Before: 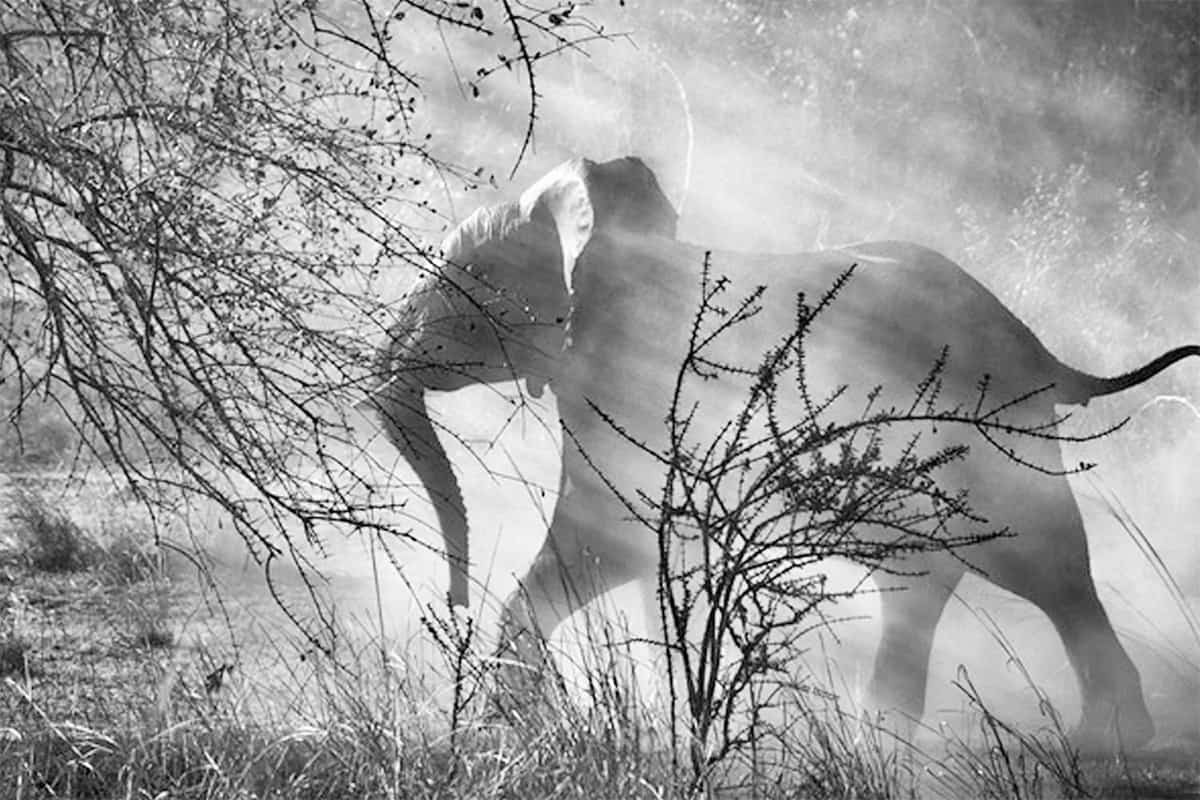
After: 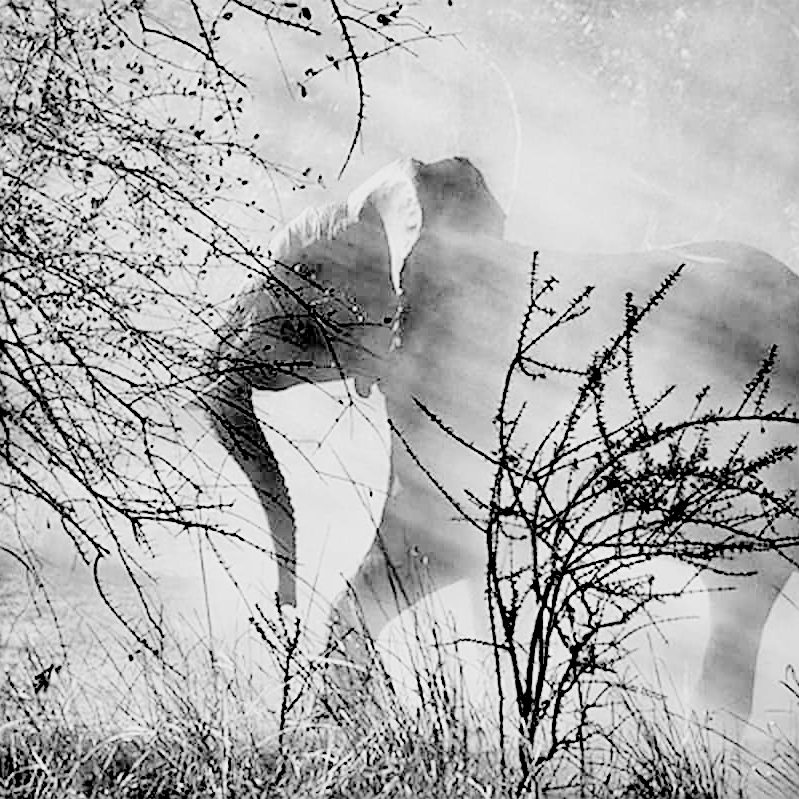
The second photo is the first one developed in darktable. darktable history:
exposure: black level correction 0.035, exposure 0.9 EV, compensate highlight preservation false
tone equalizer: -7 EV 0.13 EV, smoothing diameter 25%, edges refinement/feathering 10, preserve details guided filter
color zones: curves: ch0 [(0.004, 0.306) (0.107, 0.448) (0.252, 0.656) (0.41, 0.398) (0.595, 0.515) (0.768, 0.628)]; ch1 [(0.07, 0.323) (0.151, 0.452) (0.252, 0.608) (0.346, 0.221) (0.463, 0.189) (0.61, 0.368) (0.735, 0.395) (0.921, 0.412)]; ch2 [(0, 0.476) (0.132, 0.512) (0.243, 0.512) (0.397, 0.48) (0.522, 0.376) (0.634, 0.536) (0.761, 0.46)]
crop and rotate: left 14.385%, right 18.948%
color correction: saturation 0.57
monochrome: a -35.87, b 49.73, size 1.7
sharpen: on, module defaults
filmic rgb: black relative exposure -2.85 EV, white relative exposure 4.56 EV, hardness 1.77, contrast 1.25, preserve chrominance no, color science v5 (2021)
